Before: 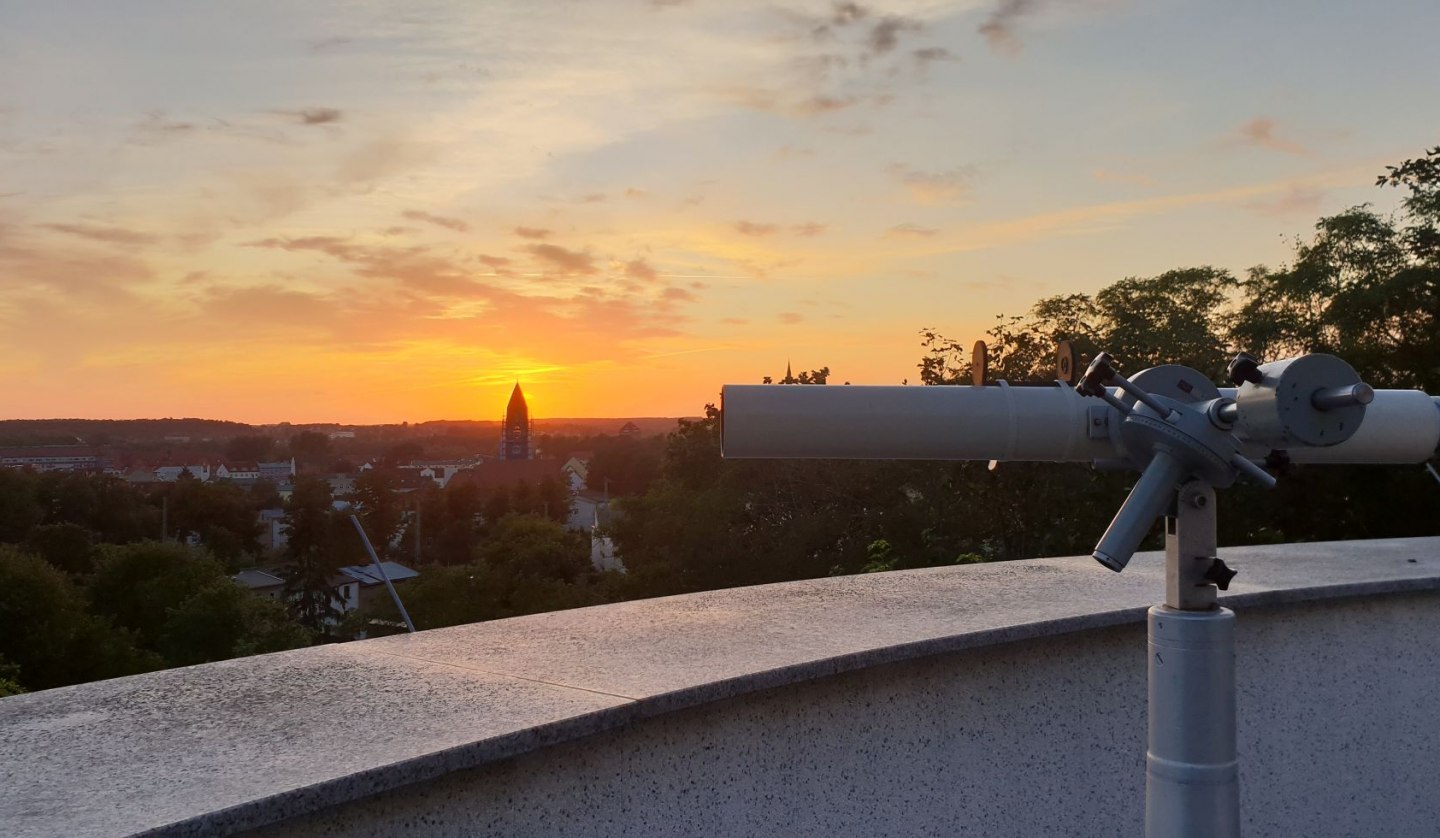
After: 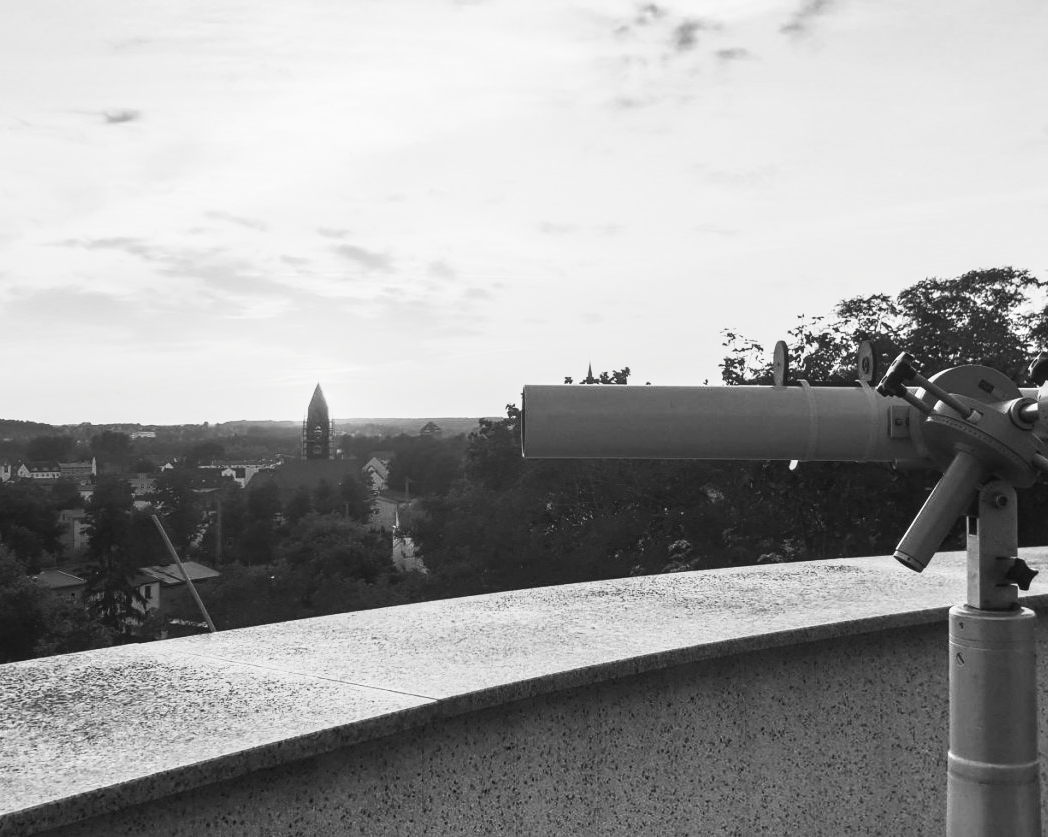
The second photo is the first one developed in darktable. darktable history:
contrast brightness saturation: contrast 0.529, brightness 0.457, saturation -0.998
local contrast: on, module defaults
crop: left 13.846%, right 13.338%
